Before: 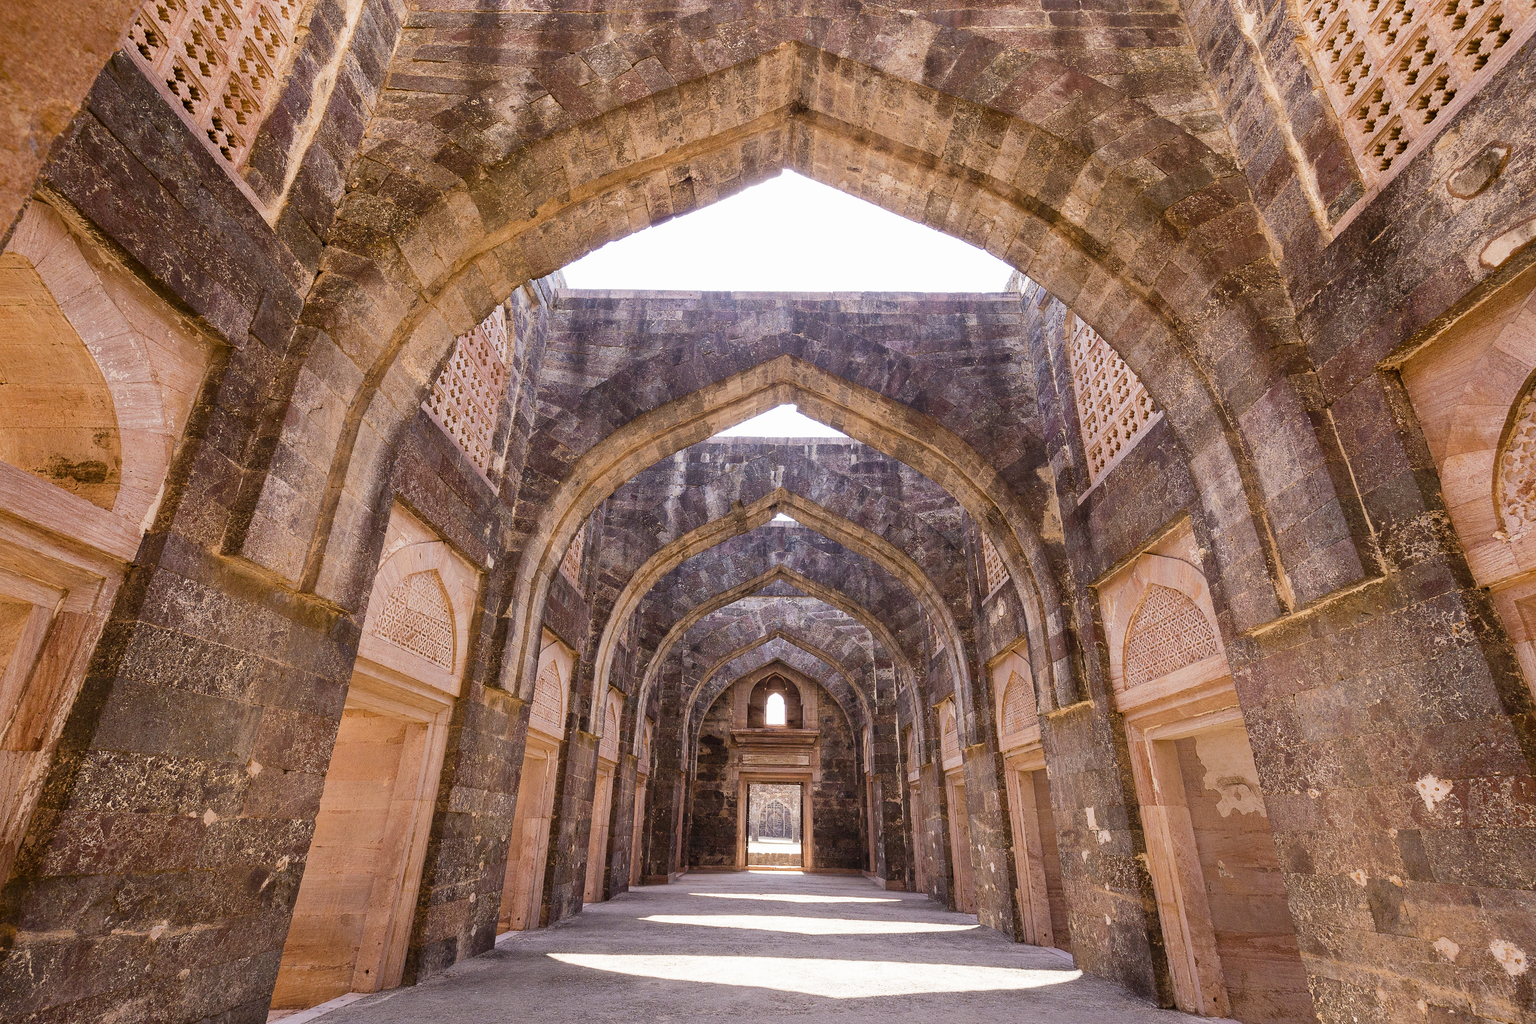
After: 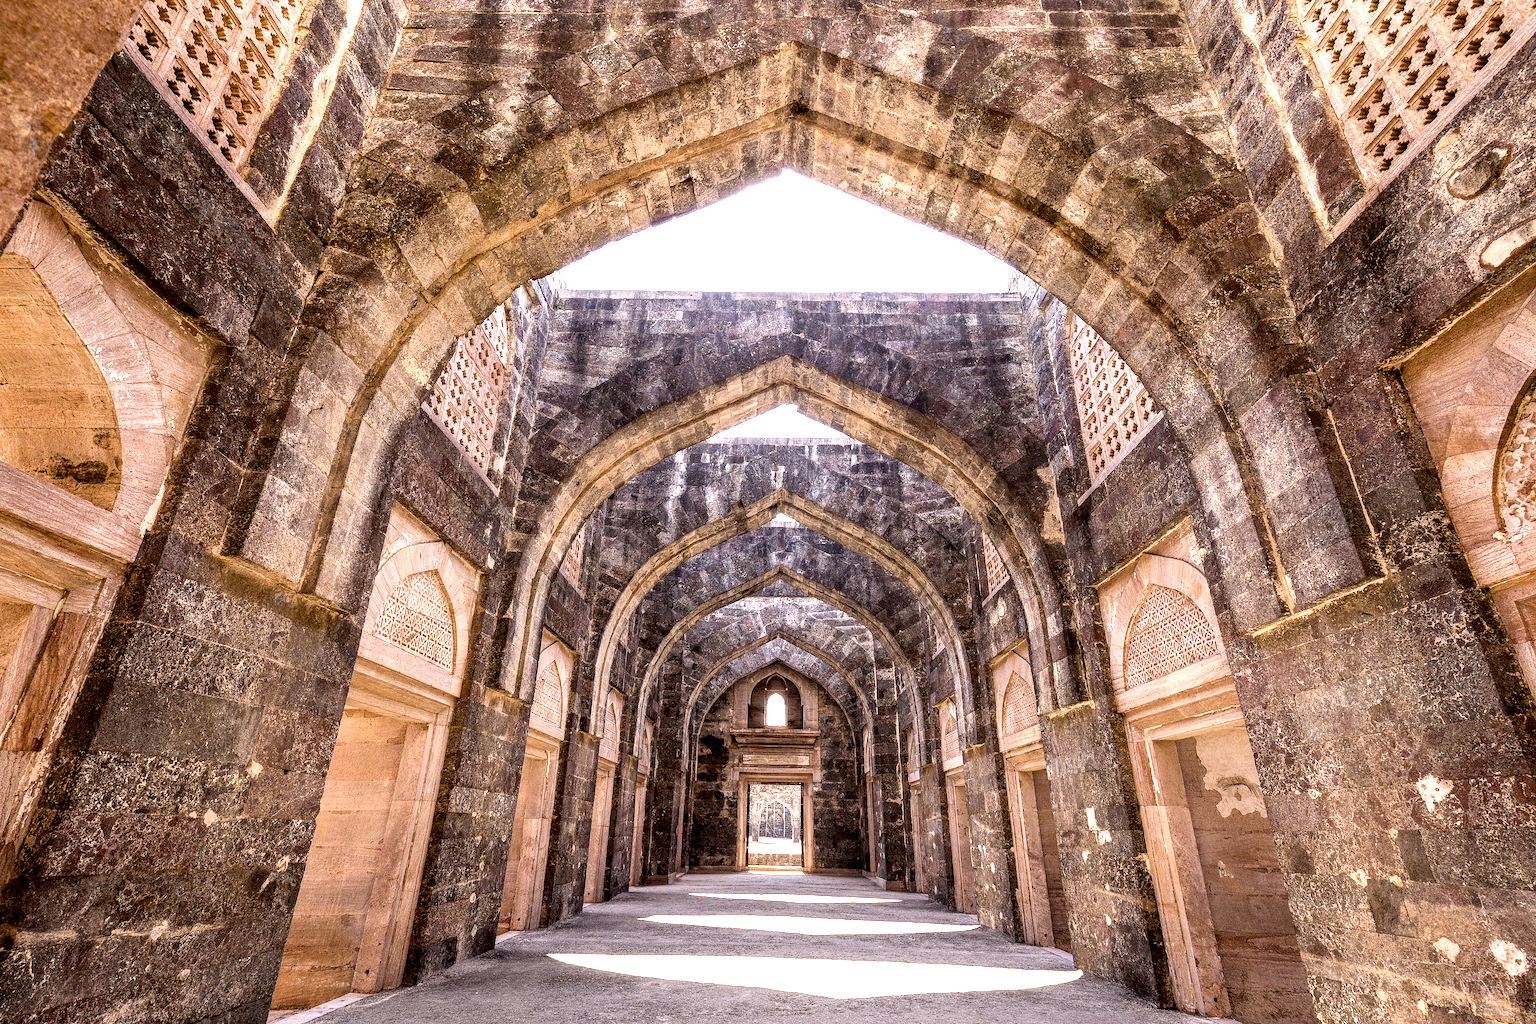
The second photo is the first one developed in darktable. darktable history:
exposure: exposure 0.4 EV, compensate highlight preservation false
local contrast: highlights 19%, detail 186%
